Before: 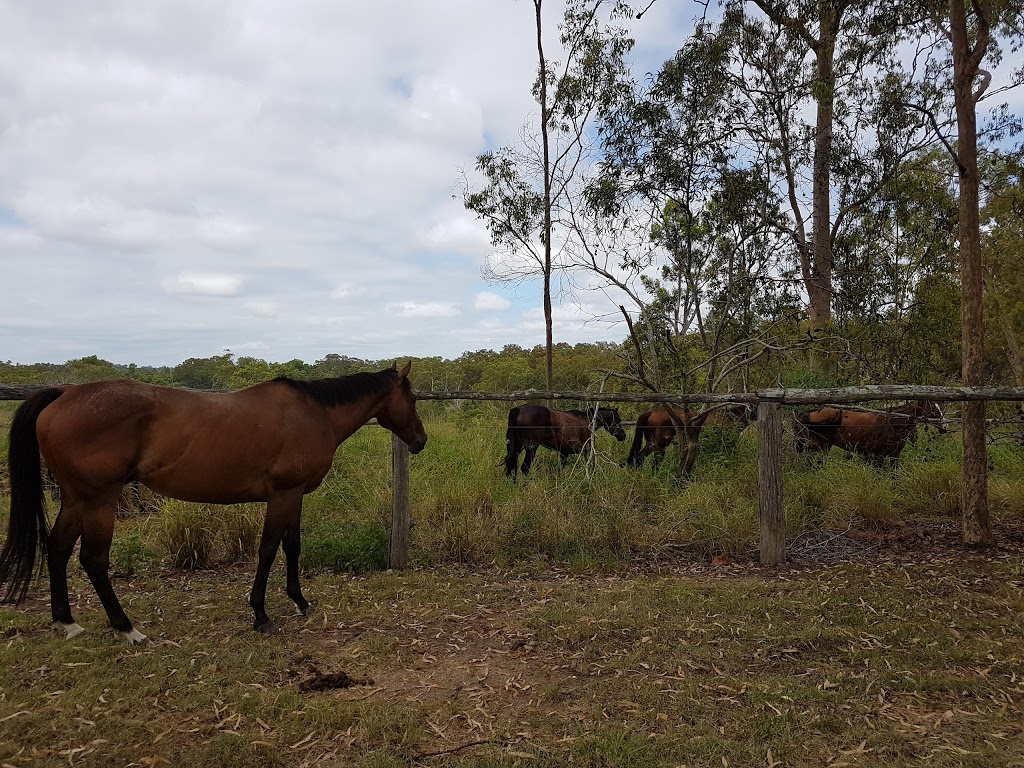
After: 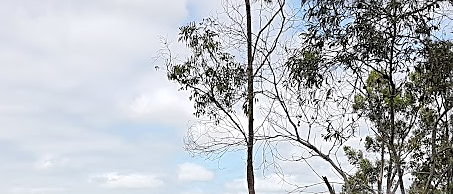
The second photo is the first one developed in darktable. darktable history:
crop: left 29.089%, top 16.824%, right 26.654%, bottom 57.906%
levels: levels [0, 0.492, 0.984]
local contrast: highlights 101%, shadows 102%, detail 119%, midtone range 0.2
sharpen: on, module defaults
contrast brightness saturation: brightness 0.139
